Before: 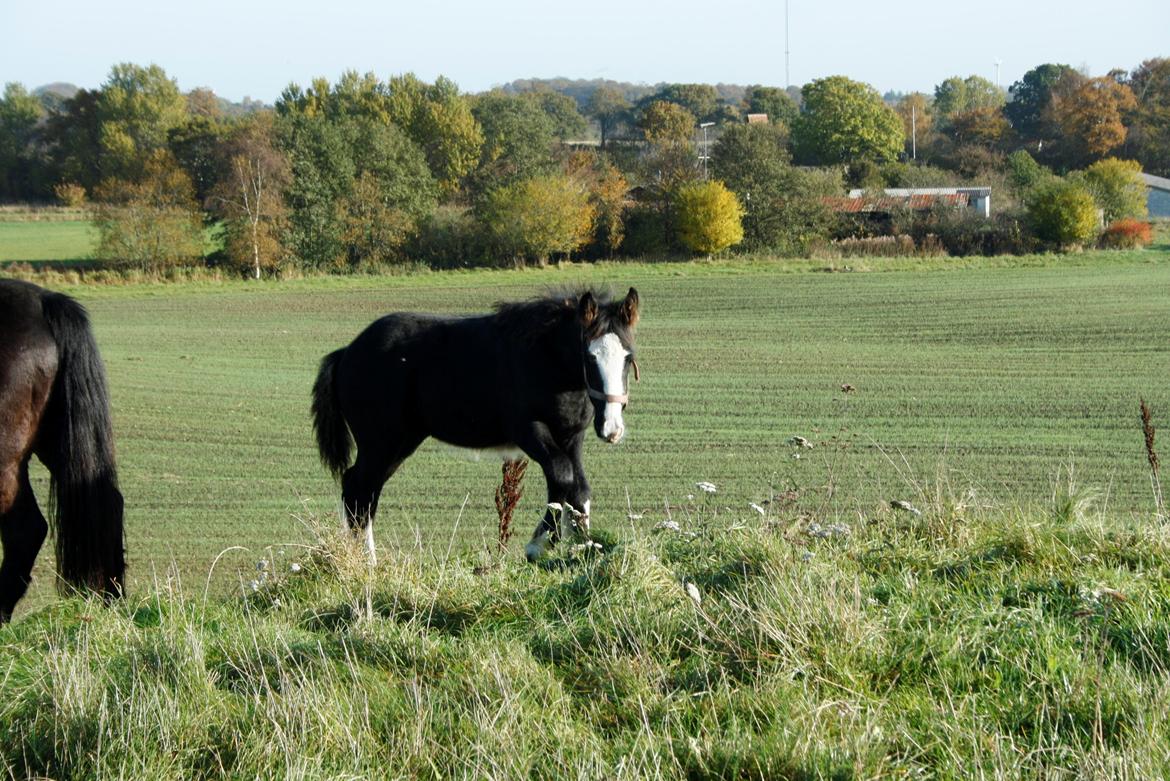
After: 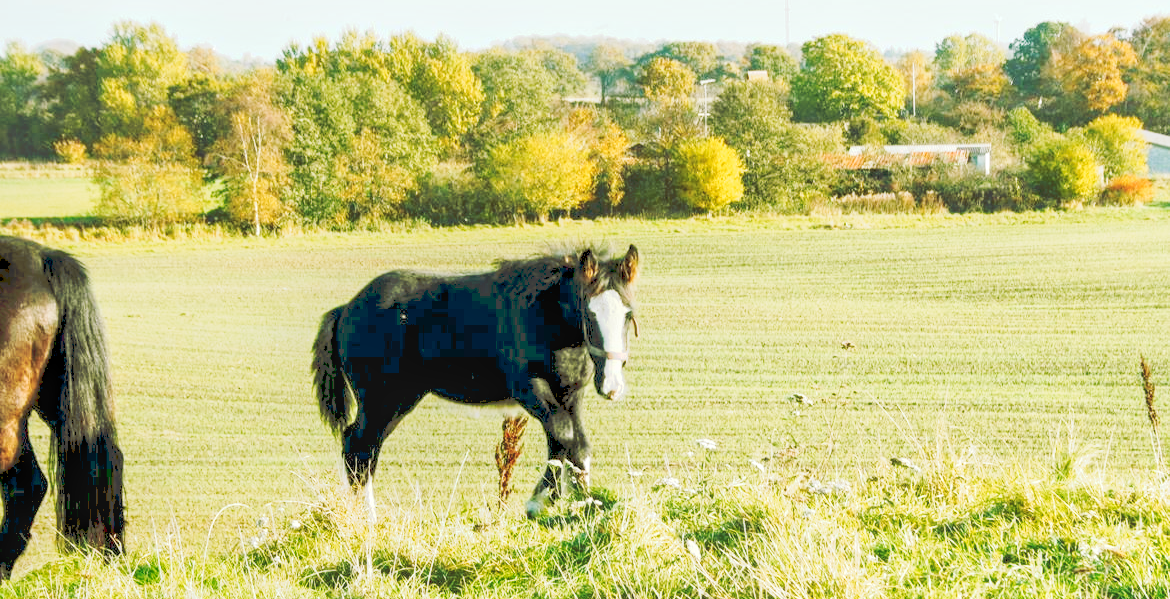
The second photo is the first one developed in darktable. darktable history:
tone equalizer: -8 EV -0.001 EV, -7 EV 0.004 EV, -6 EV -0.026 EV, -5 EV 0.017 EV, -4 EV -0.012 EV, -3 EV 0.011 EV, -2 EV -0.059 EV, -1 EV -0.285 EV, +0 EV -0.555 EV, smoothing diameter 2.17%, edges refinement/feathering 20.81, mask exposure compensation -1.57 EV, filter diffusion 5
color balance rgb: shadows lift › chroma 12.019%, shadows lift › hue 133.61°, power › luminance 9.814%, power › chroma 2.826%, power › hue 57.27°, perceptual saturation grading › global saturation 11.794%, global vibrance 20%
tone curve: curves: ch0 [(0, 0) (0.003, 0.202) (0.011, 0.205) (0.025, 0.222) (0.044, 0.258) (0.069, 0.298) (0.1, 0.321) (0.136, 0.333) (0.177, 0.38) (0.224, 0.439) (0.277, 0.51) (0.335, 0.594) (0.399, 0.675) (0.468, 0.743) (0.543, 0.805) (0.623, 0.861) (0.709, 0.905) (0.801, 0.931) (0.898, 0.941) (1, 1)], preserve colors none
local contrast: on, module defaults
exposure: black level correction 0.001, exposure 0.297 EV, compensate highlight preservation false
crop: top 5.614%, bottom 17.663%
